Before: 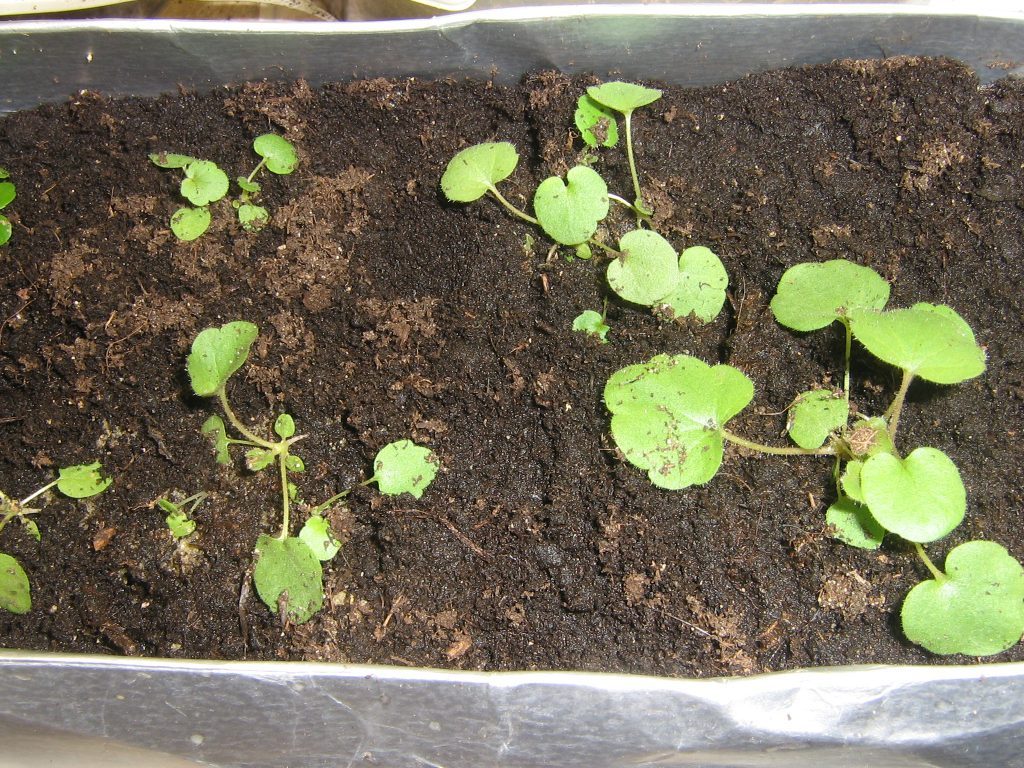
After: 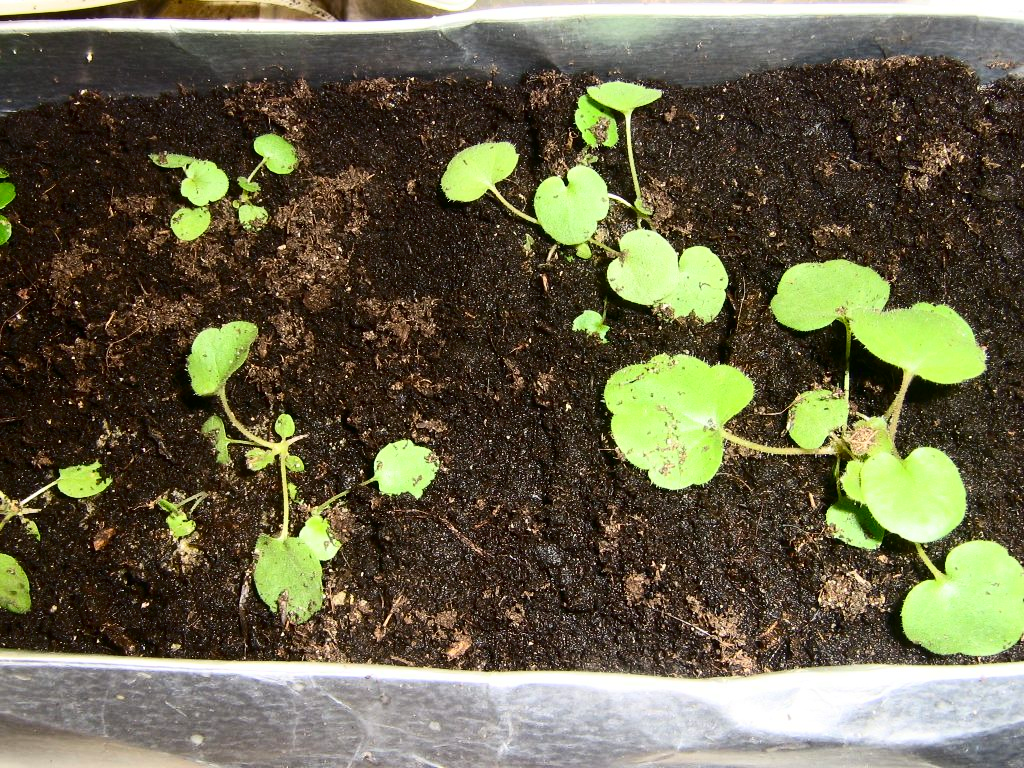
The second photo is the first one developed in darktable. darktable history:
contrast brightness saturation: contrast 0.332, brightness -0.074, saturation 0.167
